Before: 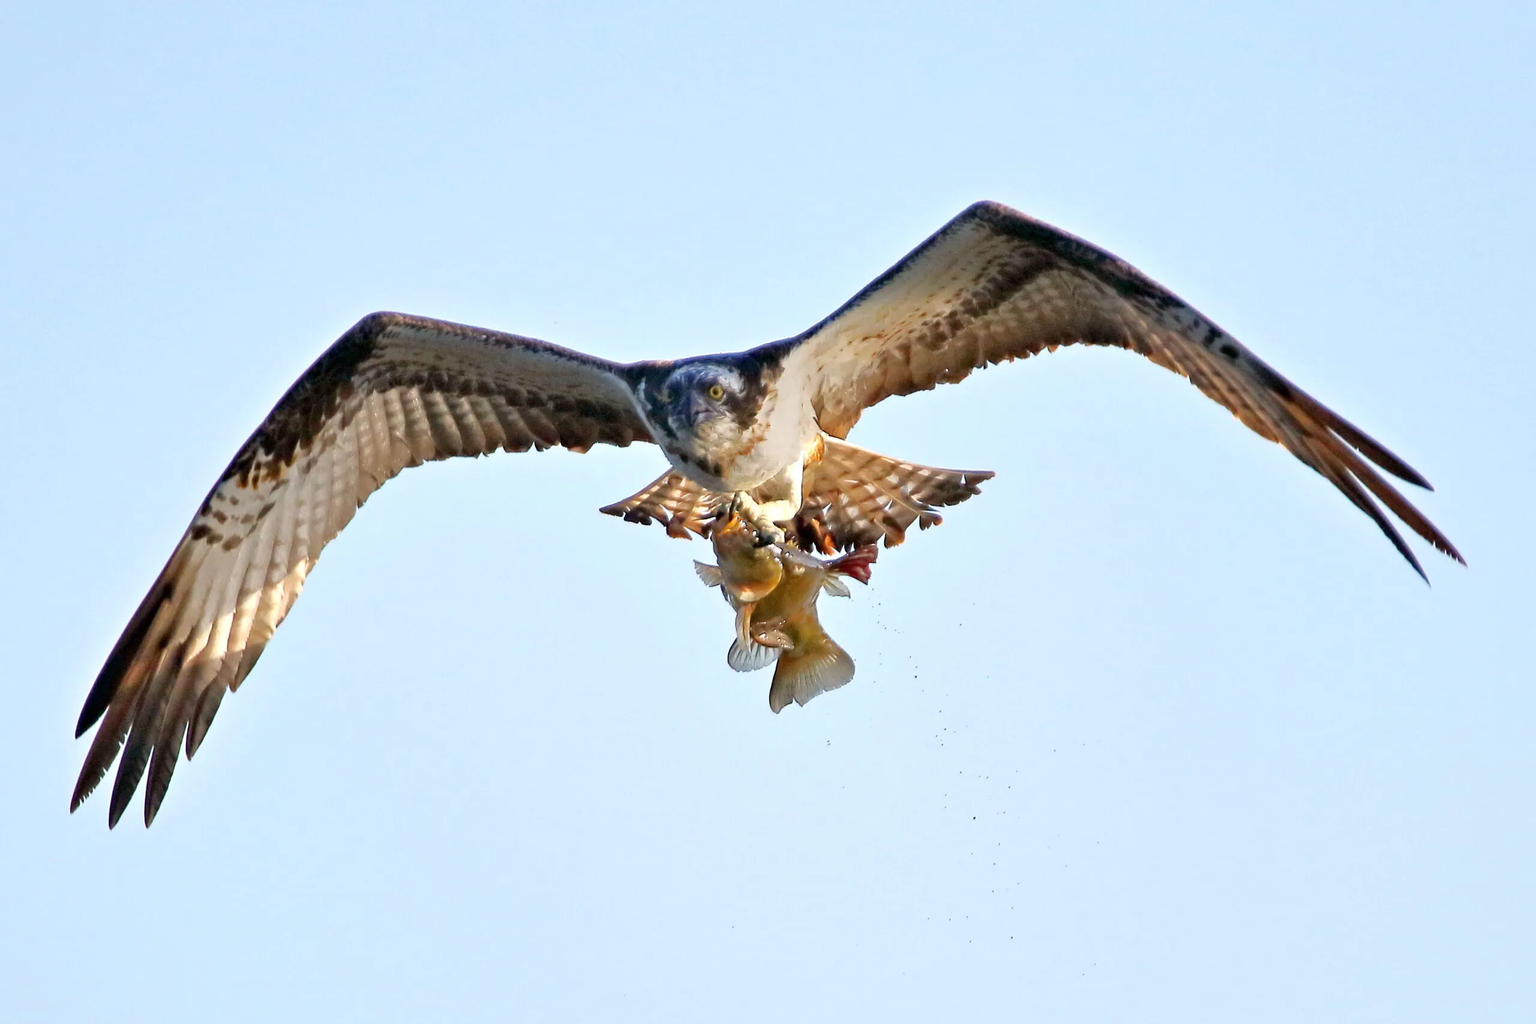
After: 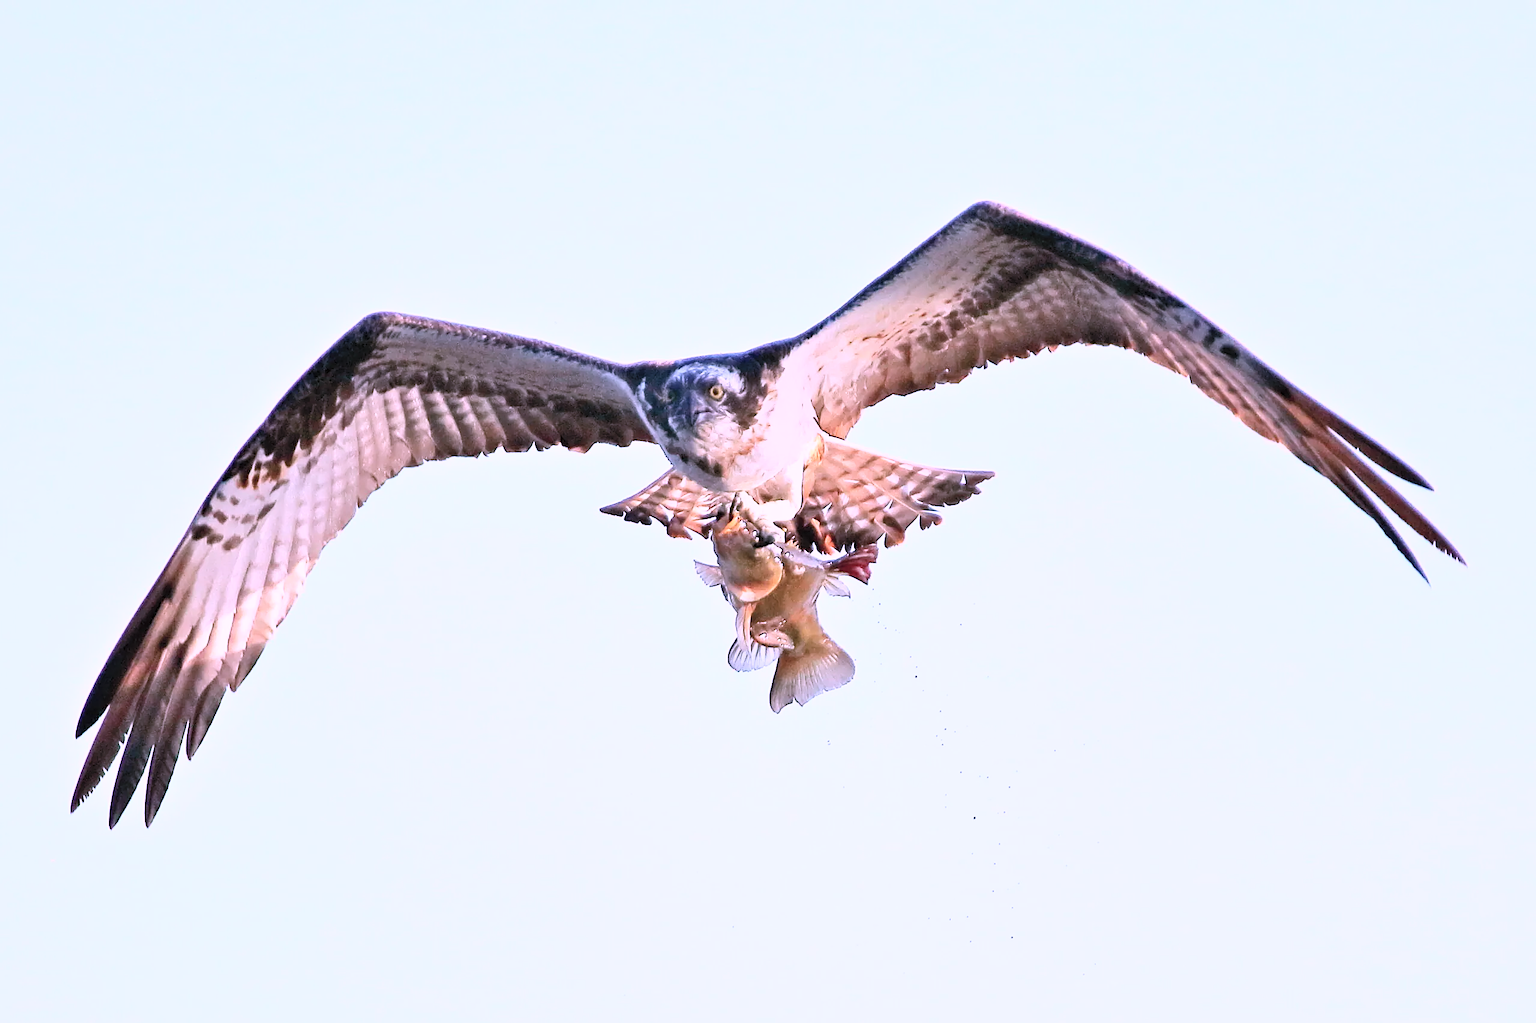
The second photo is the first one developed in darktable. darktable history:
color correction: highlights a* 15.07, highlights b* -25.45
contrast brightness saturation: contrast 0.382, brightness 0.516
exposure: exposure -0.156 EV, compensate highlight preservation false
sharpen: on, module defaults
